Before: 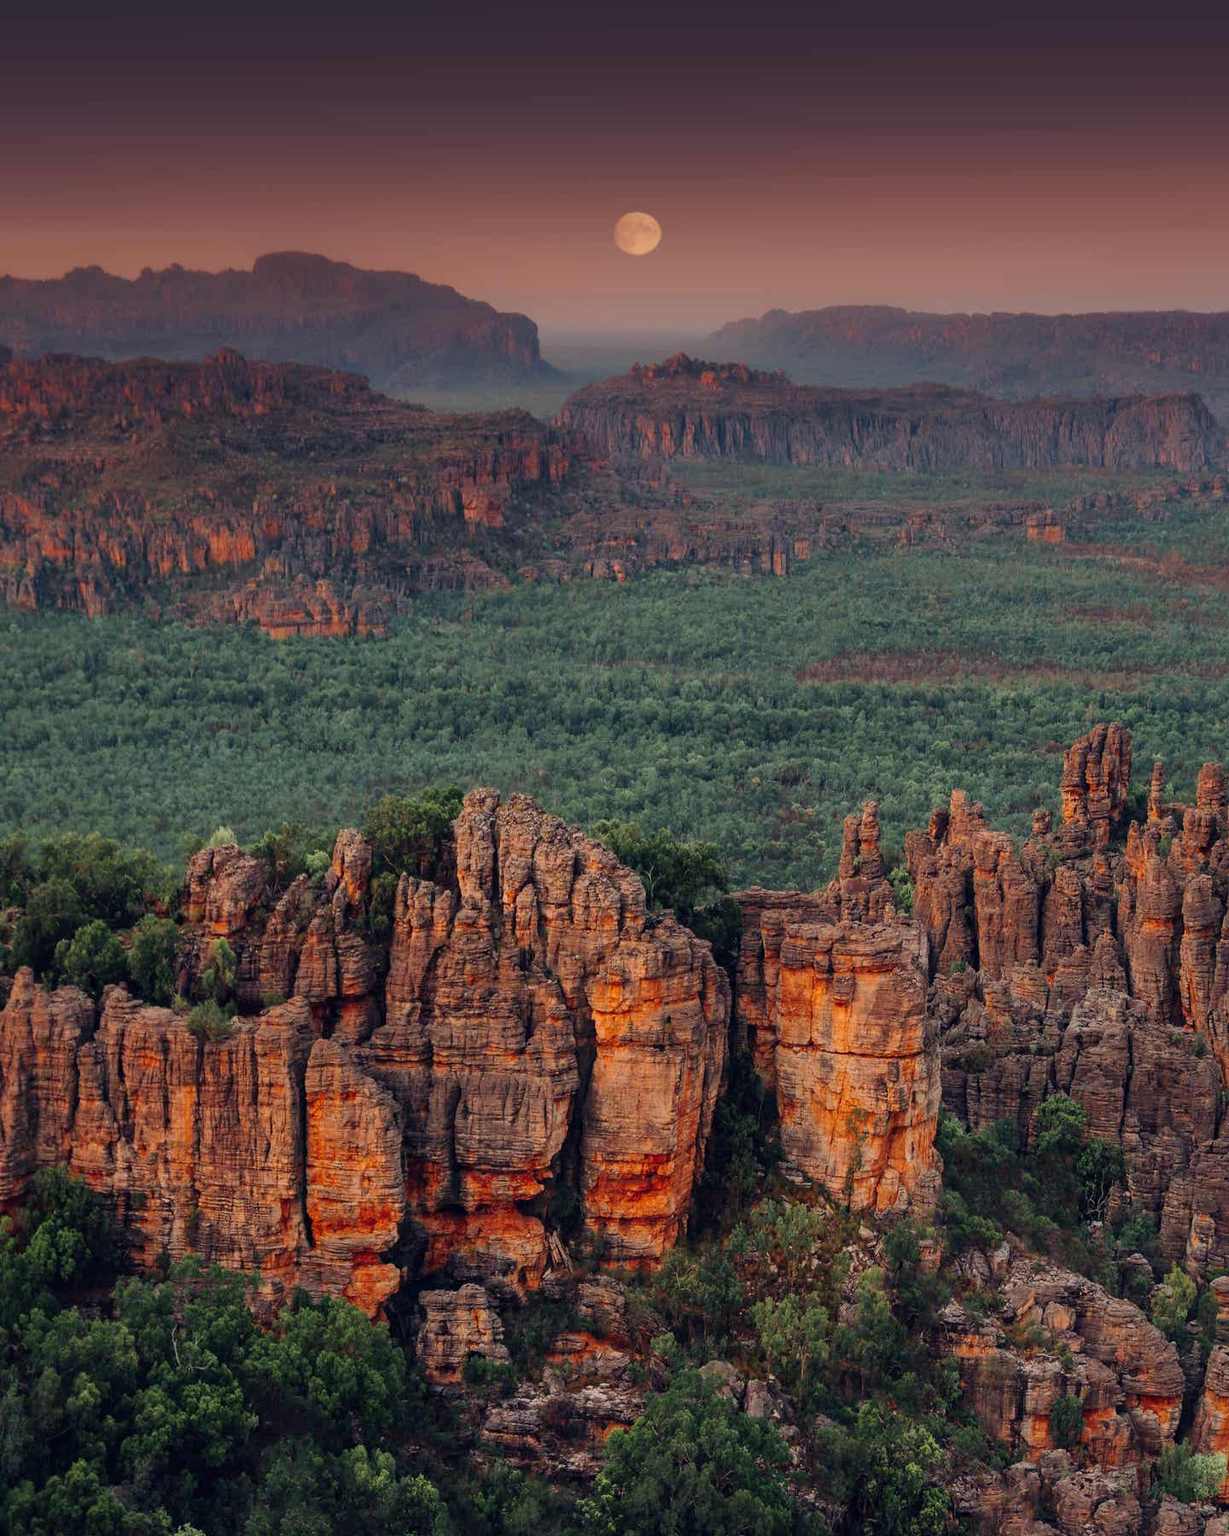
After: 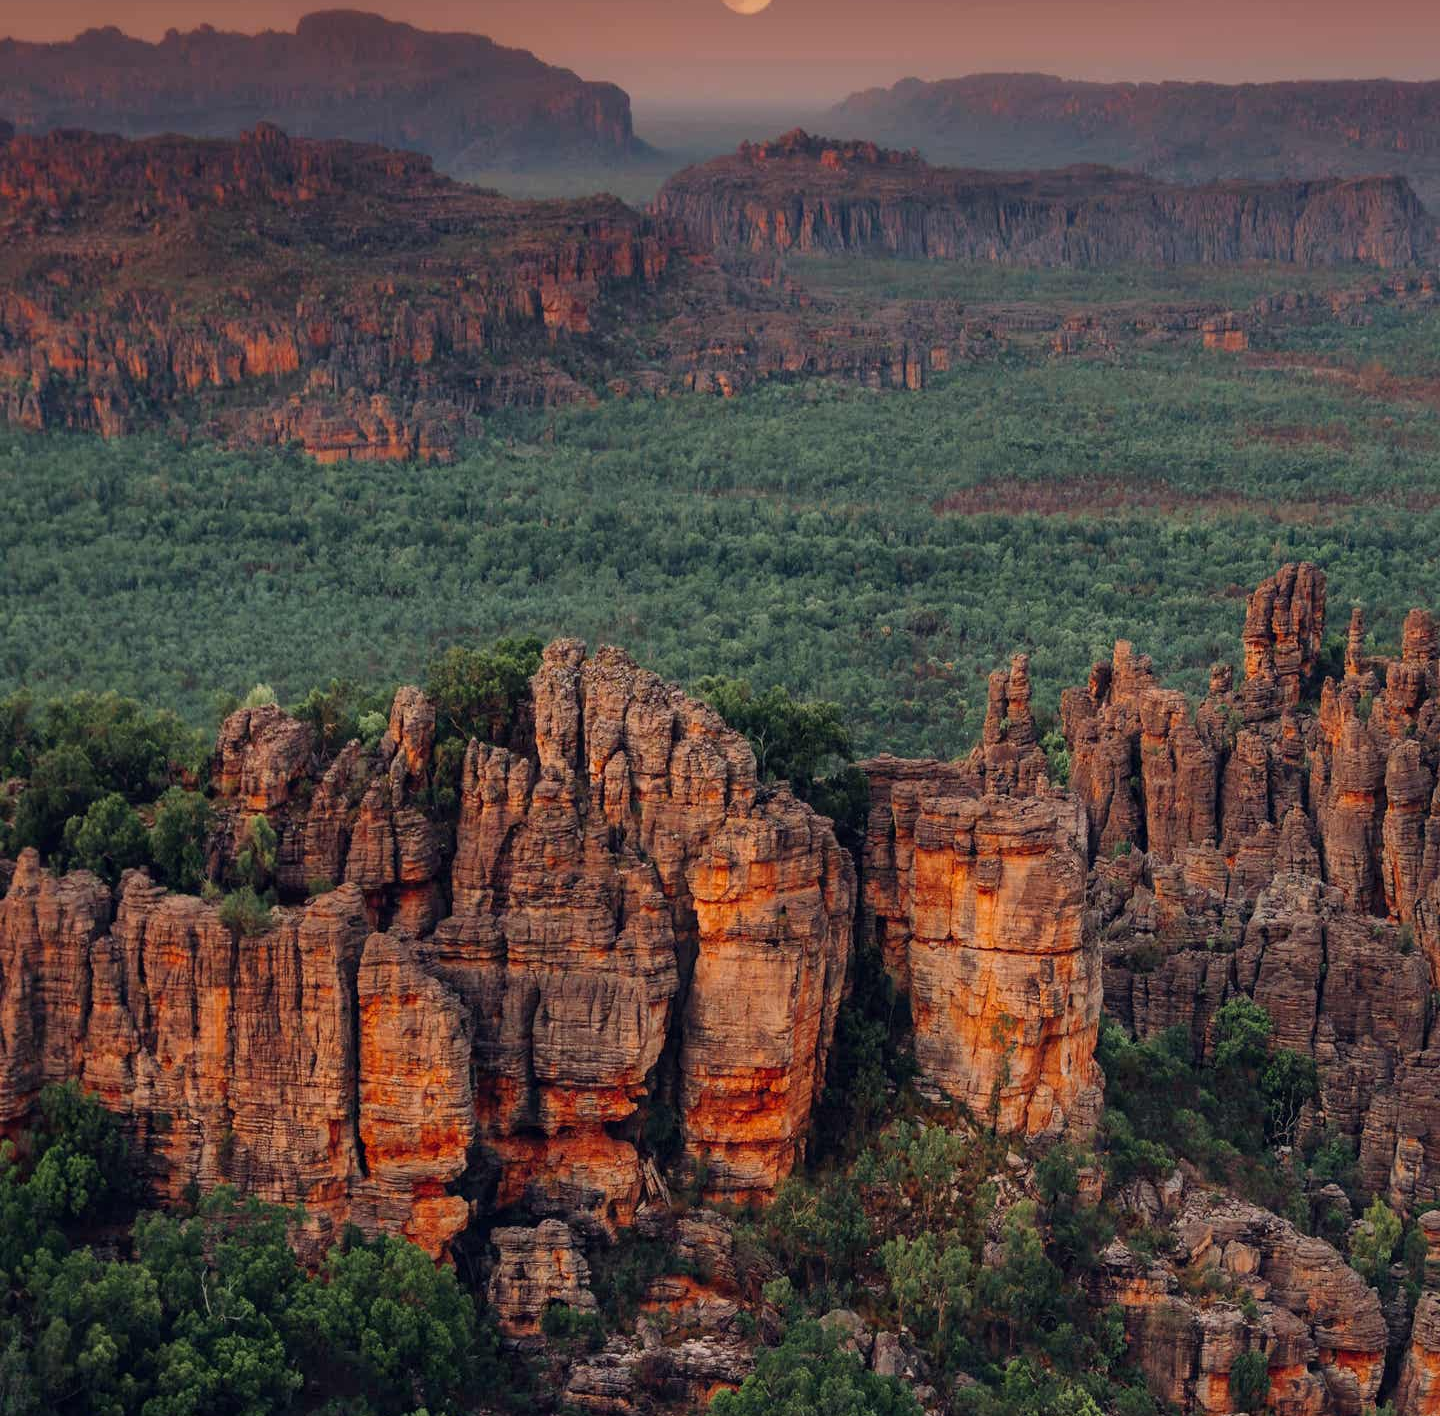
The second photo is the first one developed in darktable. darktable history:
crop and rotate: top 15.853%, bottom 5.431%
